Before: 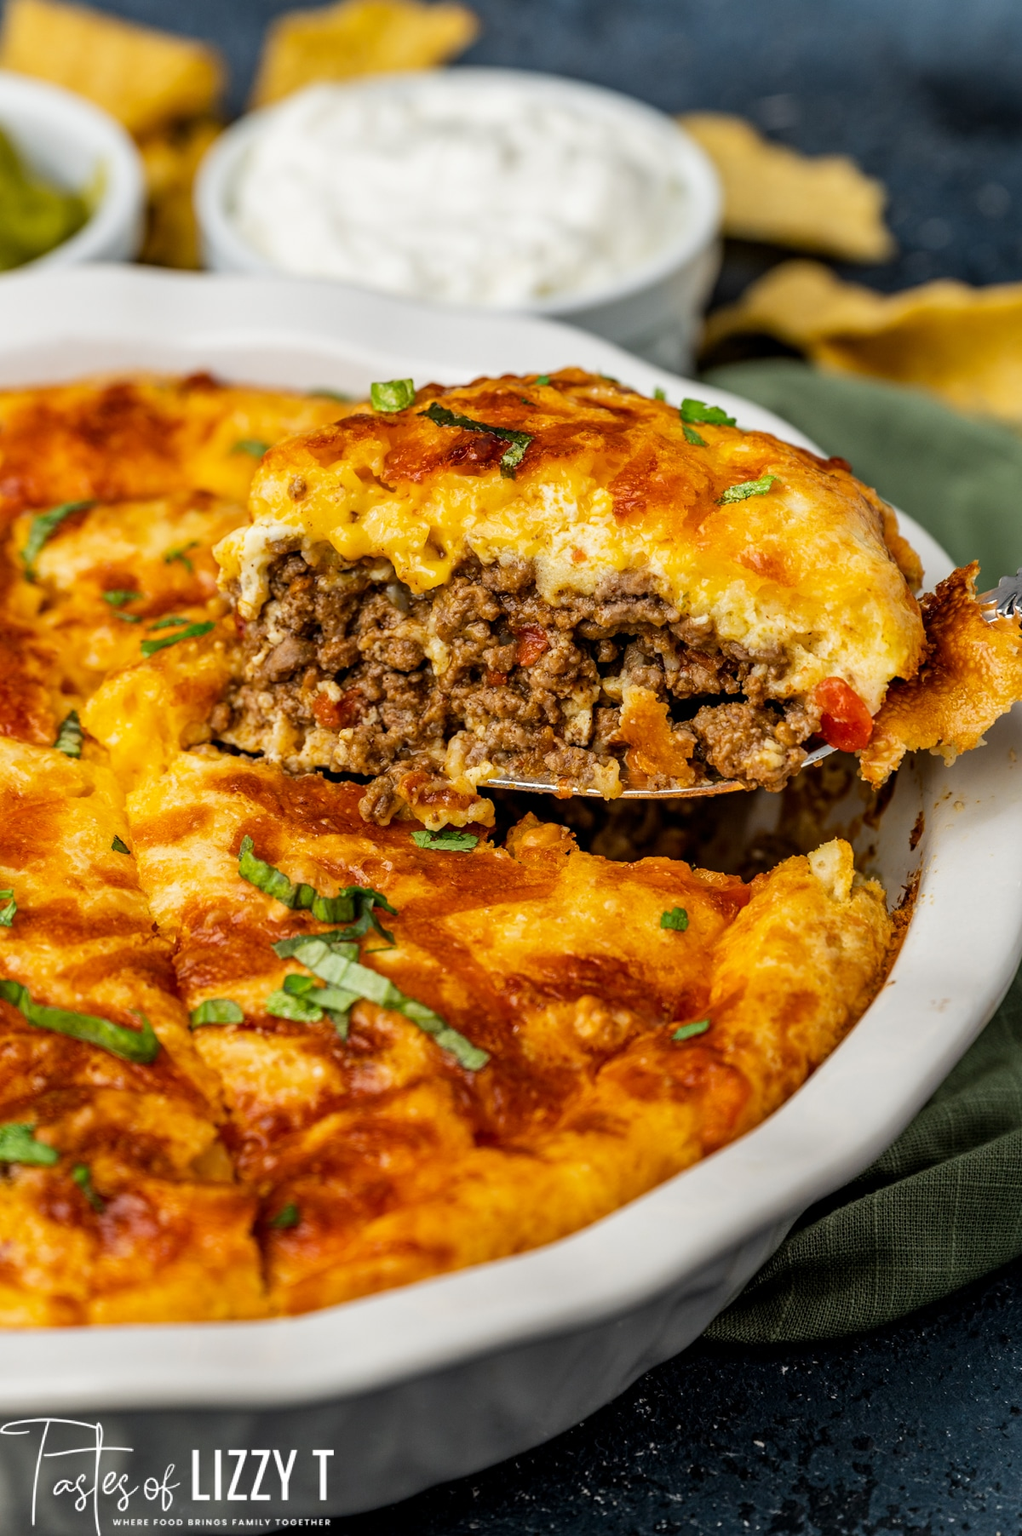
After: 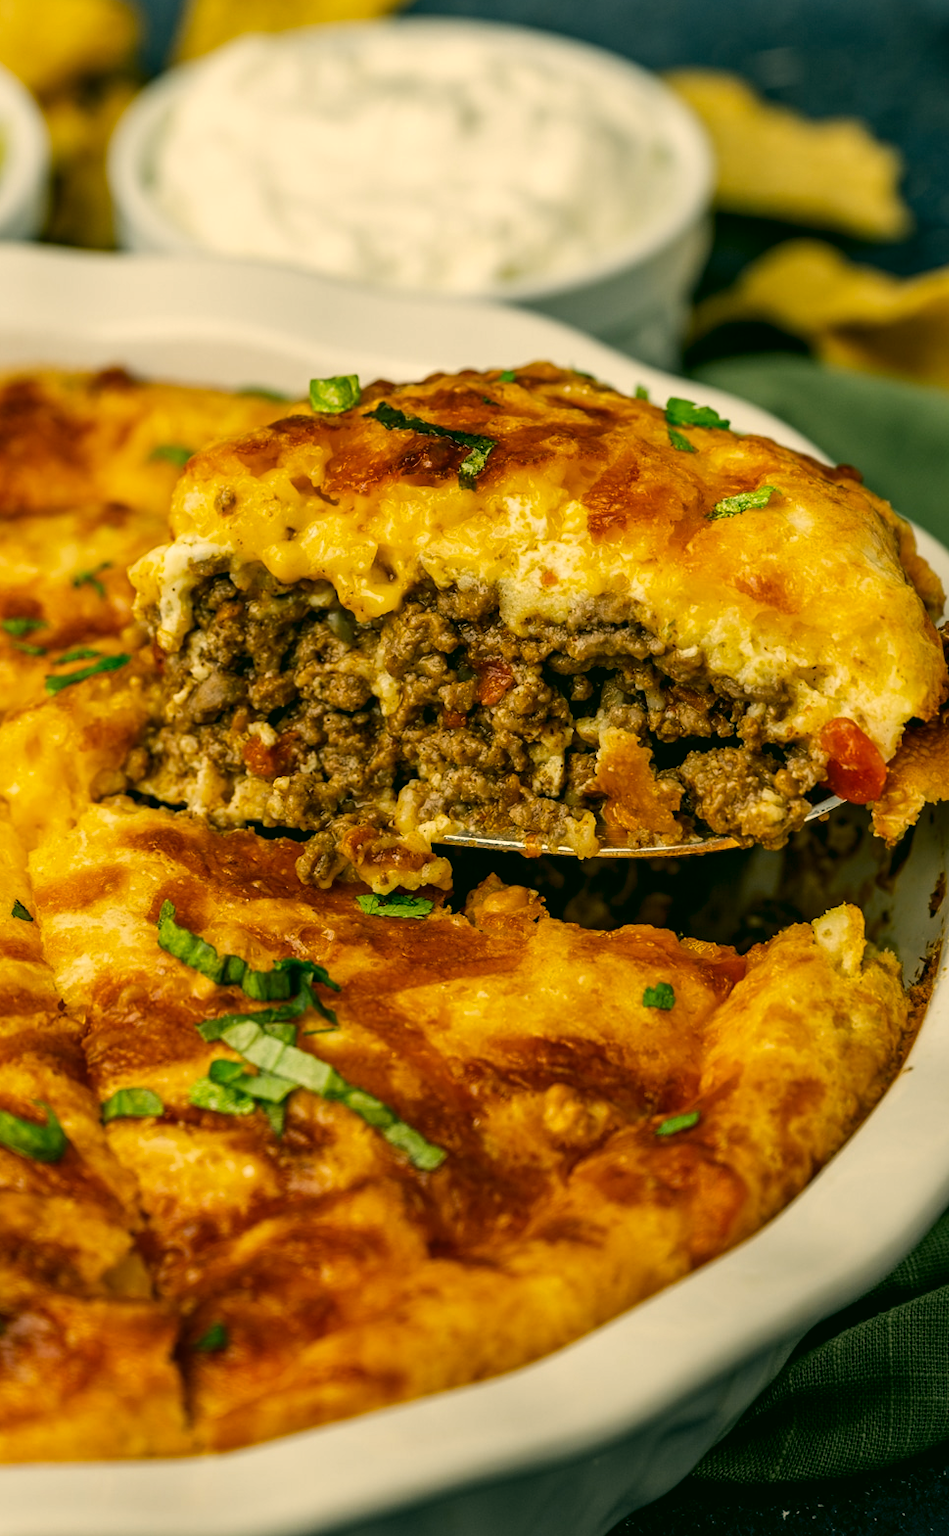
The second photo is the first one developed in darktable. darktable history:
crop: left 9.929%, top 3.475%, right 9.188%, bottom 9.529%
color correction: highlights a* 5.3, highlights b* 24.26, shadows a* -15.58, shadows b* 4.02
contrast brightness saturation: brightness -0.09
